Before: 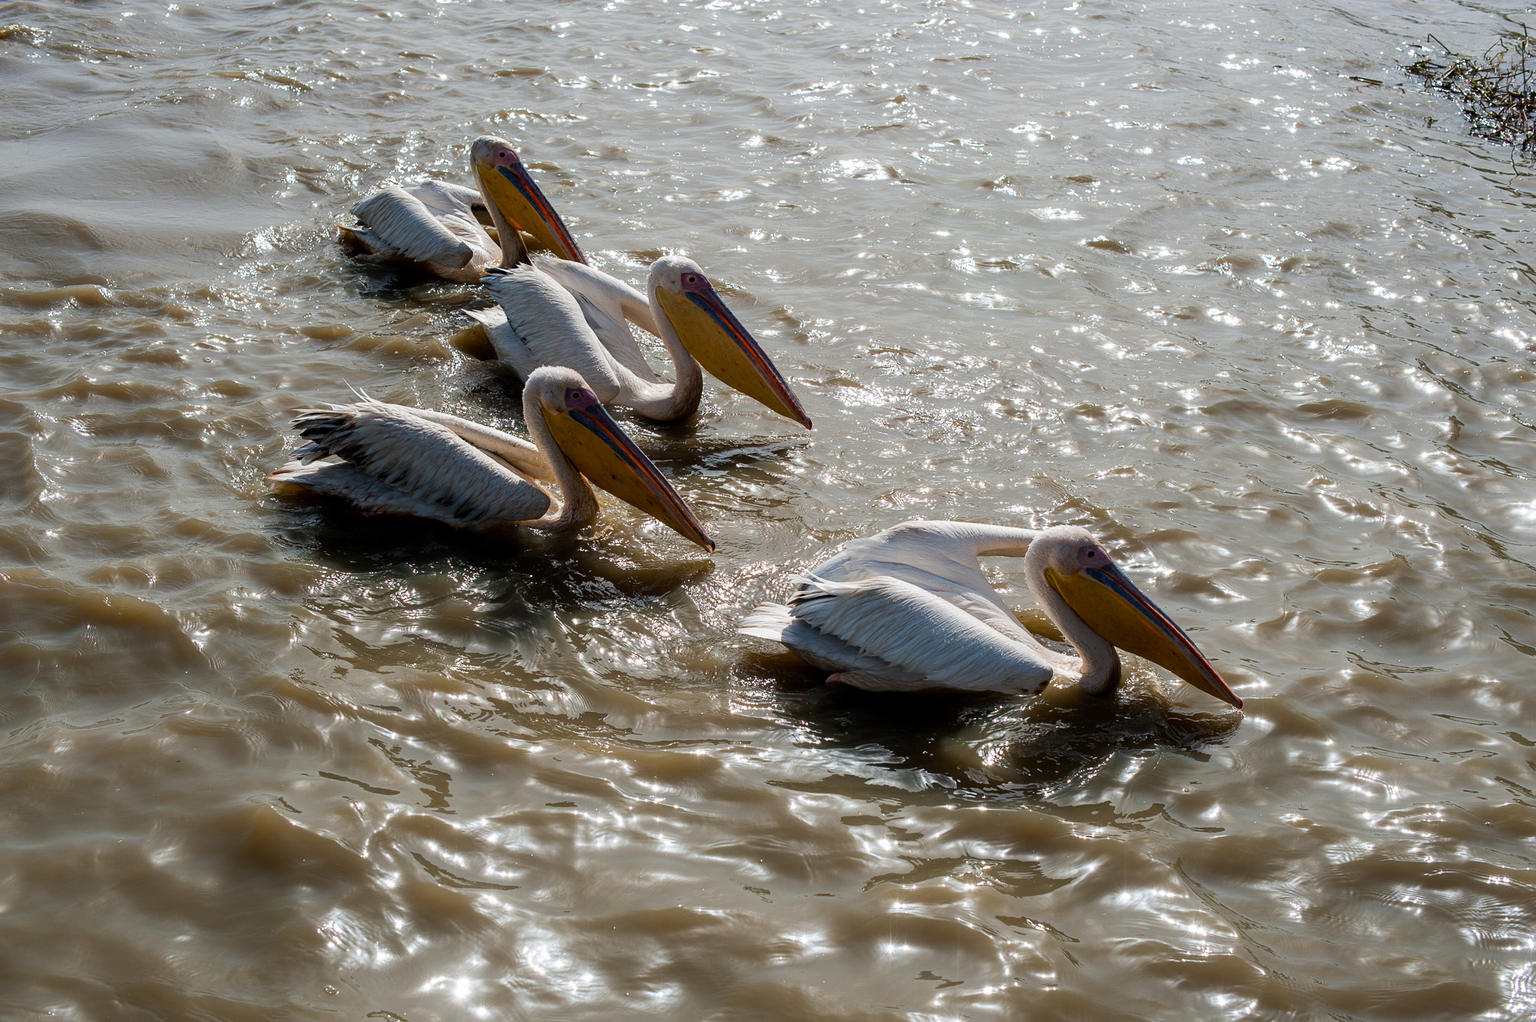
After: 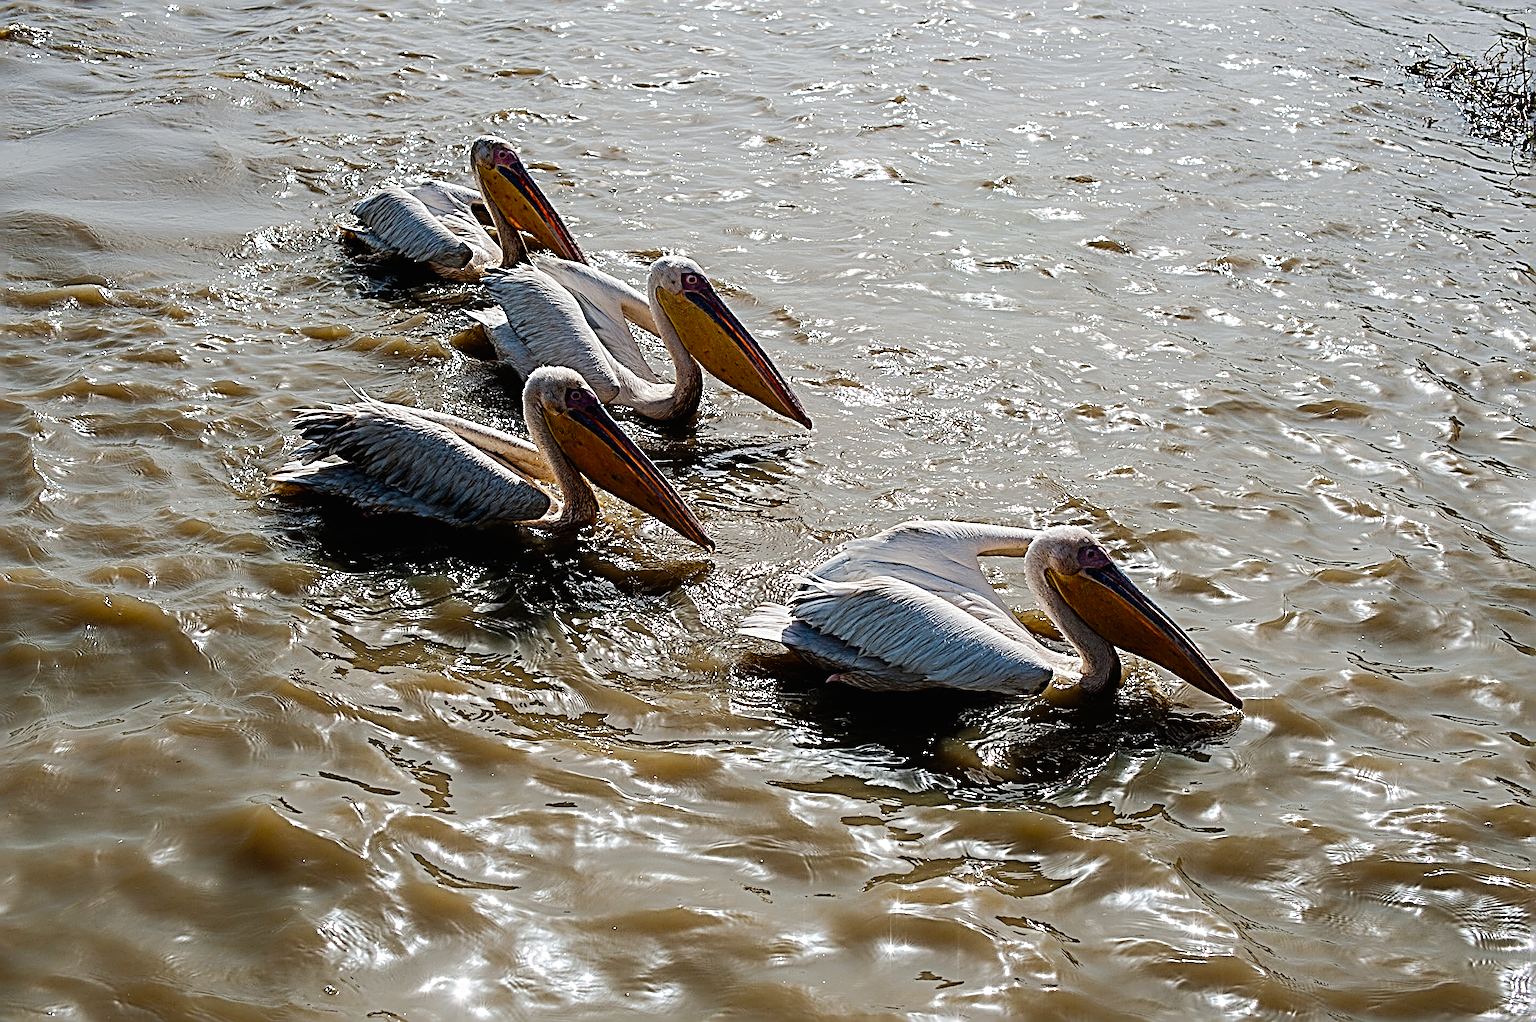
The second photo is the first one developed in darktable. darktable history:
sharpen: radius 3.186, amount 1.717
local contrast: mode bilateral grid, contrast 99, coarseness 99, detail 90%, midtone range 0.2
tone curve: curves: ch0 [(0.003, 0) (0.066, 0.017) (0.163, 0.09) (0.264, 0.238) (0.395, 0.421) (0.517, 0.575) (0.633, 0.687) (0.791, 0.814) (1, 1)]; ch1 [(0, 0) (0.149, 0.17) (0.327, 0.339) (0.39, 0.403) (0.456, 0.463) (0.501, 0.502) (0.512, 0.507) (0.53, 0.533) (0.575, 0.592) (0.671, 0.655) (0.729, 0.679) (1, 1)]; ch2 [(0, 0) (0.337, 0.382) (0.464, 0.47) (0.501, 0.502) (0.527, 0.532) (0.563, 0.555) (0.615, 0.61) (0.663, 0.68) (1, 1)], preserve colors none
